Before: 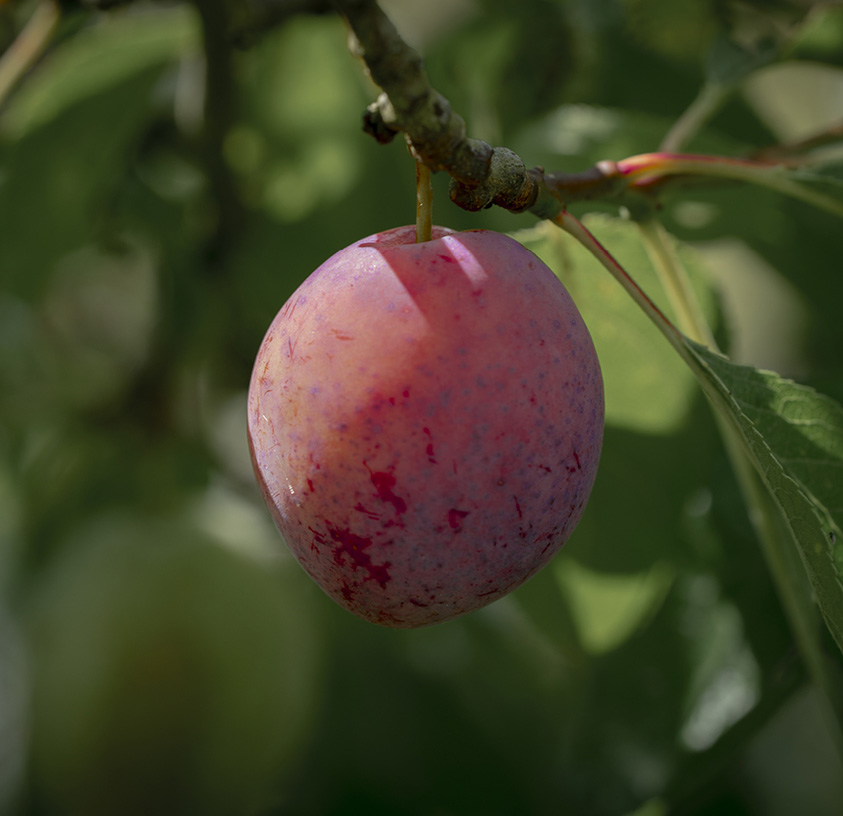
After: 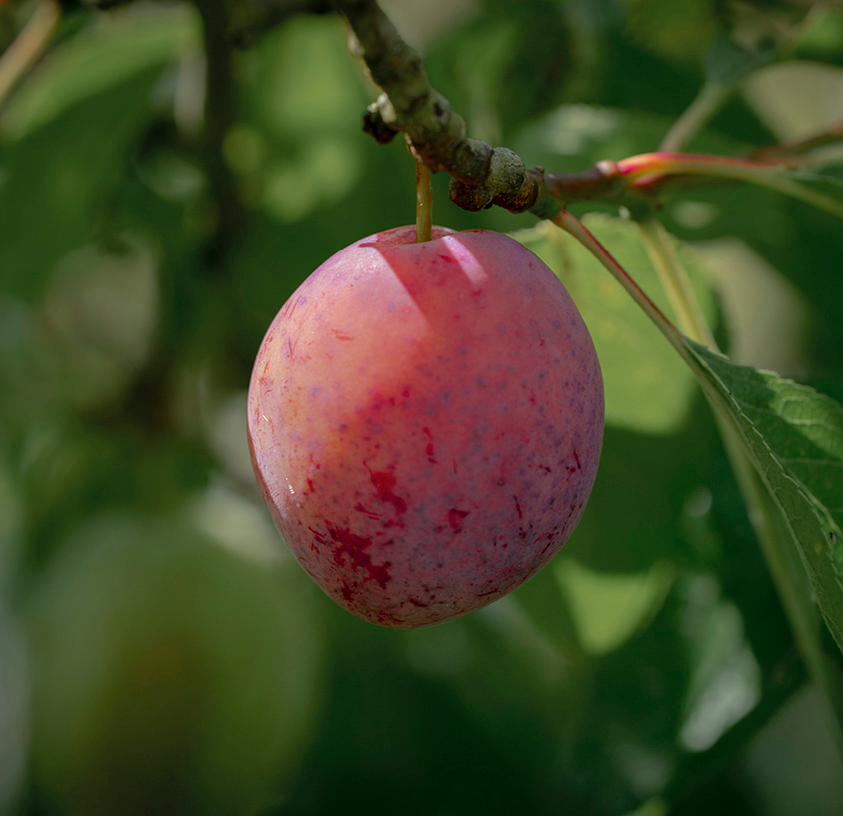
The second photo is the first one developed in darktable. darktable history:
shadows and highlights: shadows 43.01, highlights 7.89
